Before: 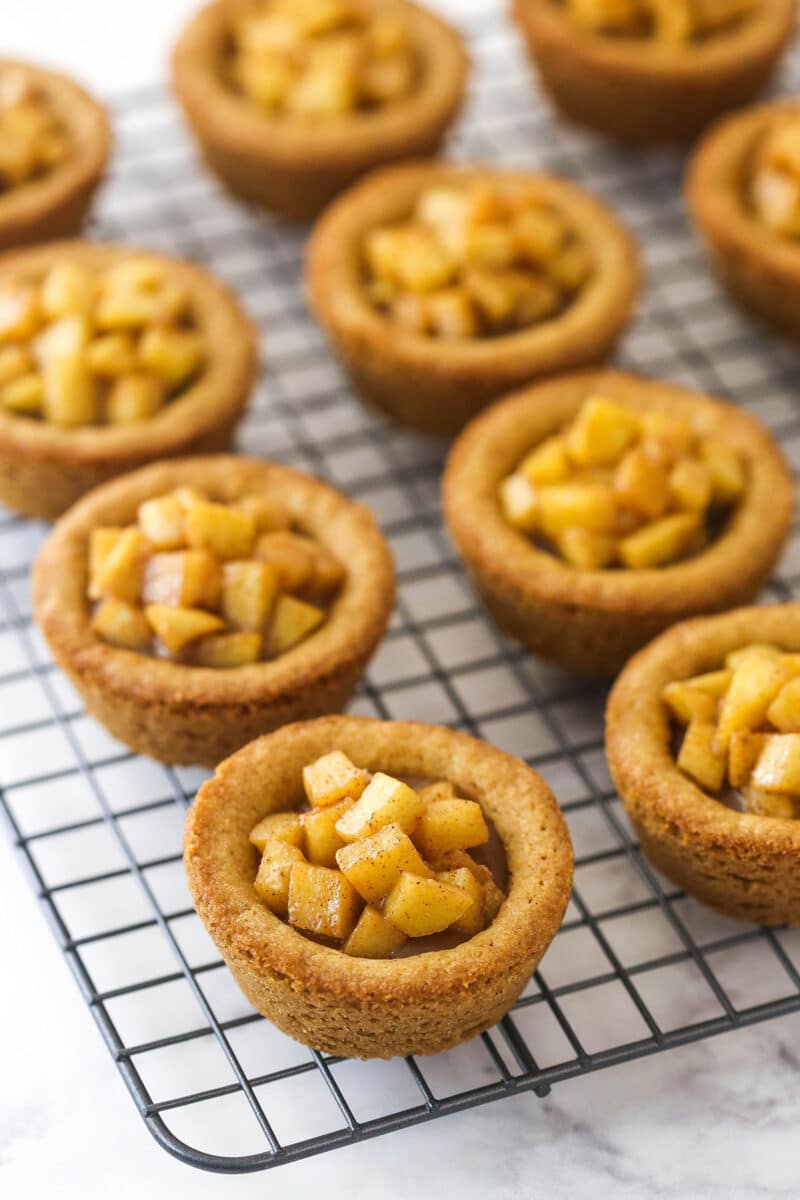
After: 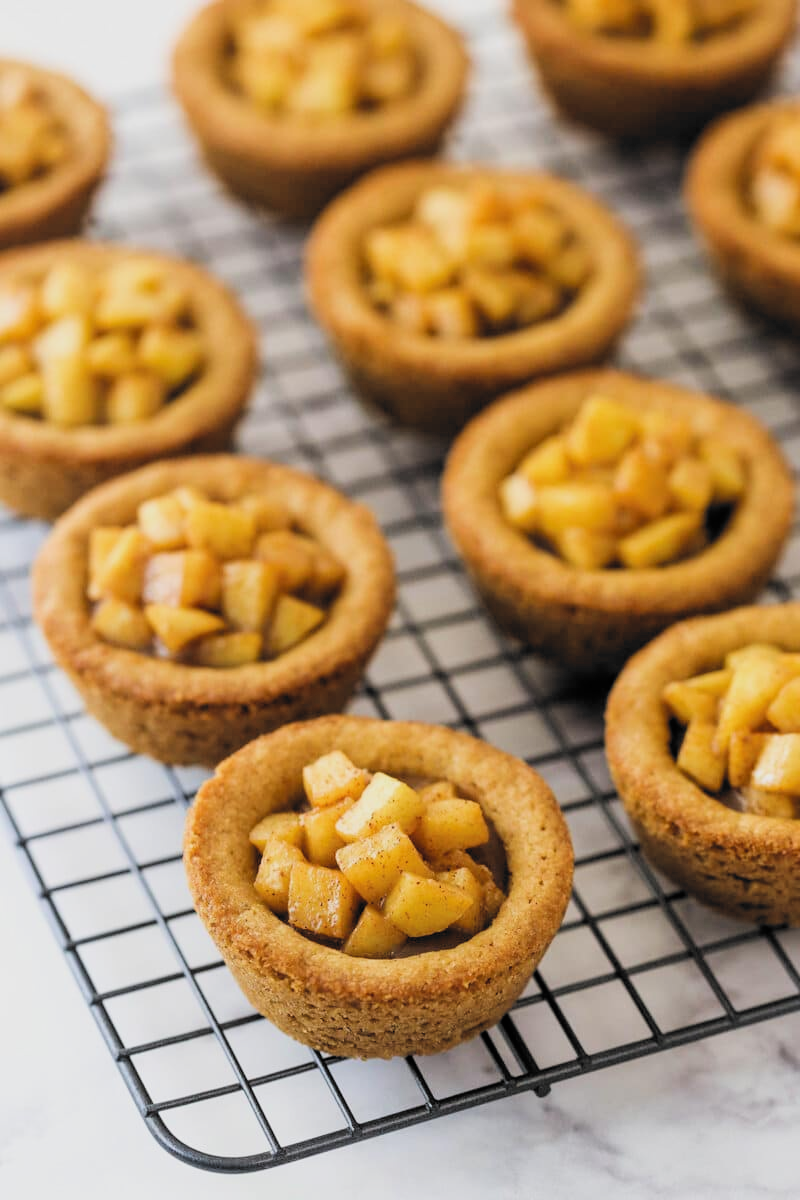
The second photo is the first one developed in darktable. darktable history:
filmic rgb: black relative exposure -5.02 EV, white relative exposure 3.51 EV, hardness 3.18, contrast 1.203, highlights saturation mix -49.53%, color science v6 (2022)
